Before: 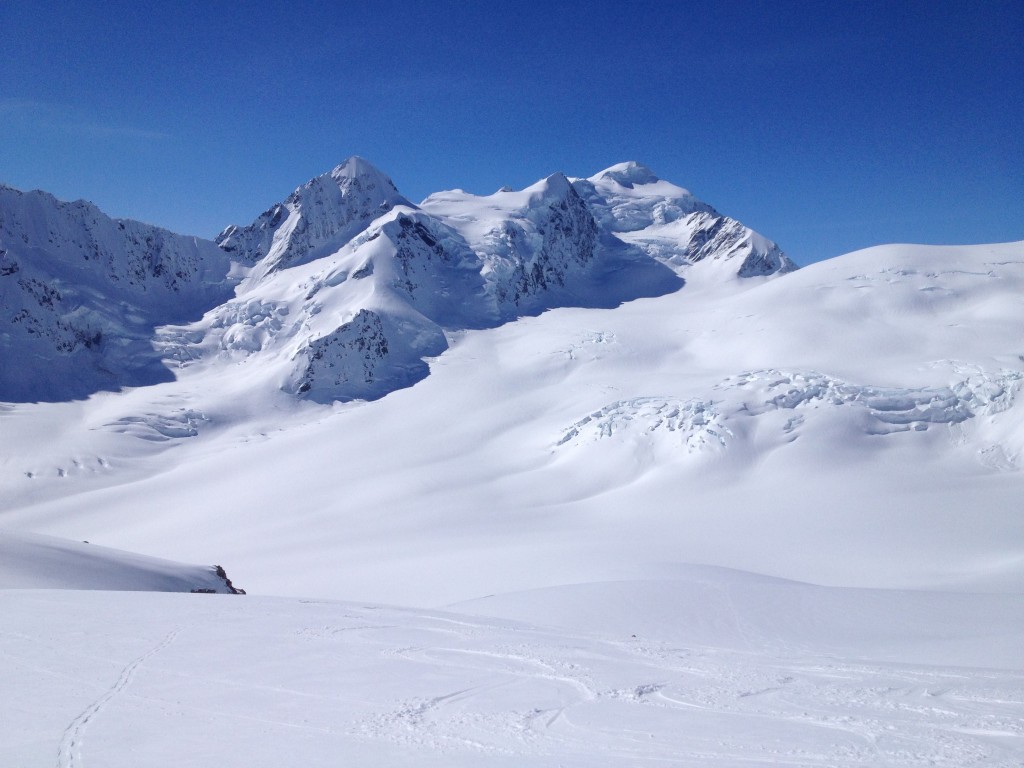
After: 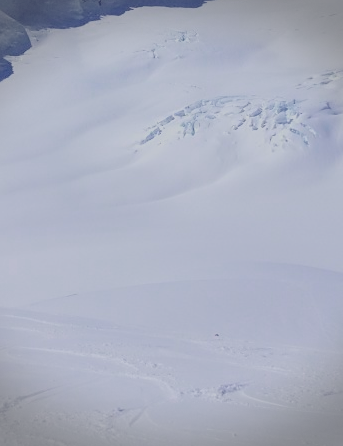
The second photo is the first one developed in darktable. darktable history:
tone equalizer: edges refinement/feathering 500, mask exposure compensation -1.57 EV, preserve details no
exposure: black level correction 0, exposure 1.275 EV, compensate highlight preservation false
crop: left 40.749%, top 39.256%, right 25.727%, bottom 2.629%
local contrast: on, module defaults
filmic rgb: black relative exposure -7.99 EV, white relative exposure 8.06 EV, target black luminance 0%, hardness 2.51, latitude 75.95%, contrast 0.565, shadows ↔ highlights balance 0.009%, color science v4 (2020)
vignetting: width/height ratio 1.1, dithering 8-bit output
sharpen: radius 1.611, amount 0.367, threshold 1.274
color zones: curves: ch0 [(0, 0.558) (0.143, 0.548) (0.286, 0.447) (0.429, 0.259) (0.571, 0.5) (0.714, 0.5) (0.857, 0.593) (1, 0.558)]; ch1 [(0, 0.543) (0.01, 0.544) (0.12, 0.492) (0.248, 0.458) (0.5, 0.534) (0.748, 0.5) (0.99, 0.469) (1, 0.543)]; ch2 [(0, 0.507) (0.143, 0.522) (0.286, 0.505) (0.429, 0.5) (0.571, 0.5) (0.714, 0.5) (0.857, 0.5) (1, 0.507)]
